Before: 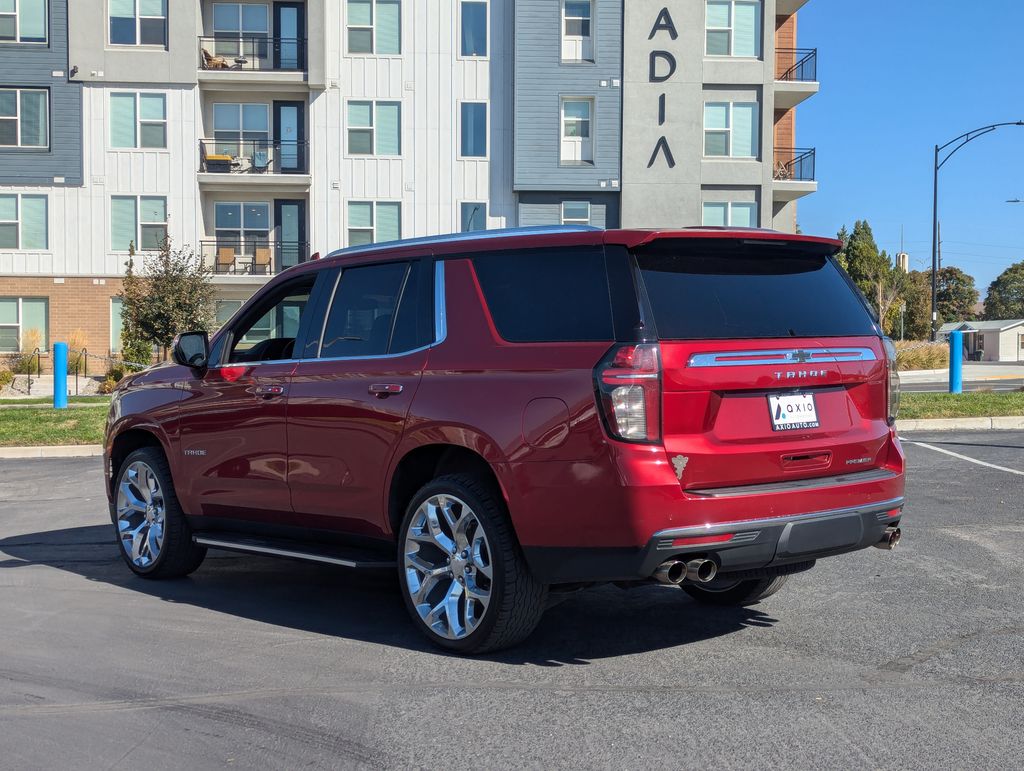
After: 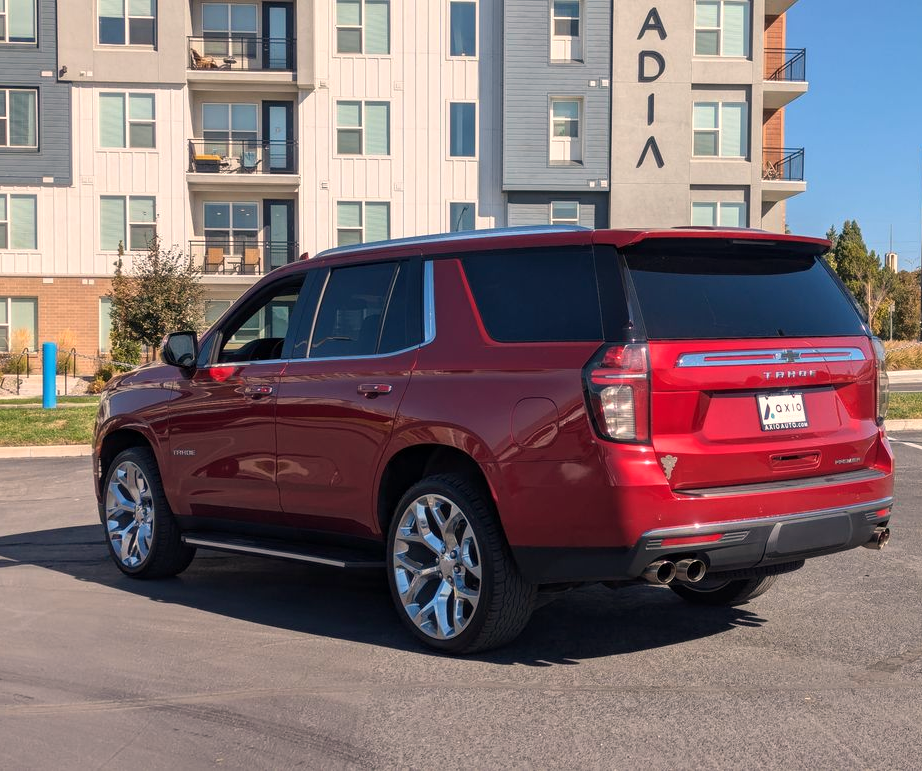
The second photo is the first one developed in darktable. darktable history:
crop and rotate: left 1.088%, right 8.807%
white balance: red 1.127, blue 0.943
